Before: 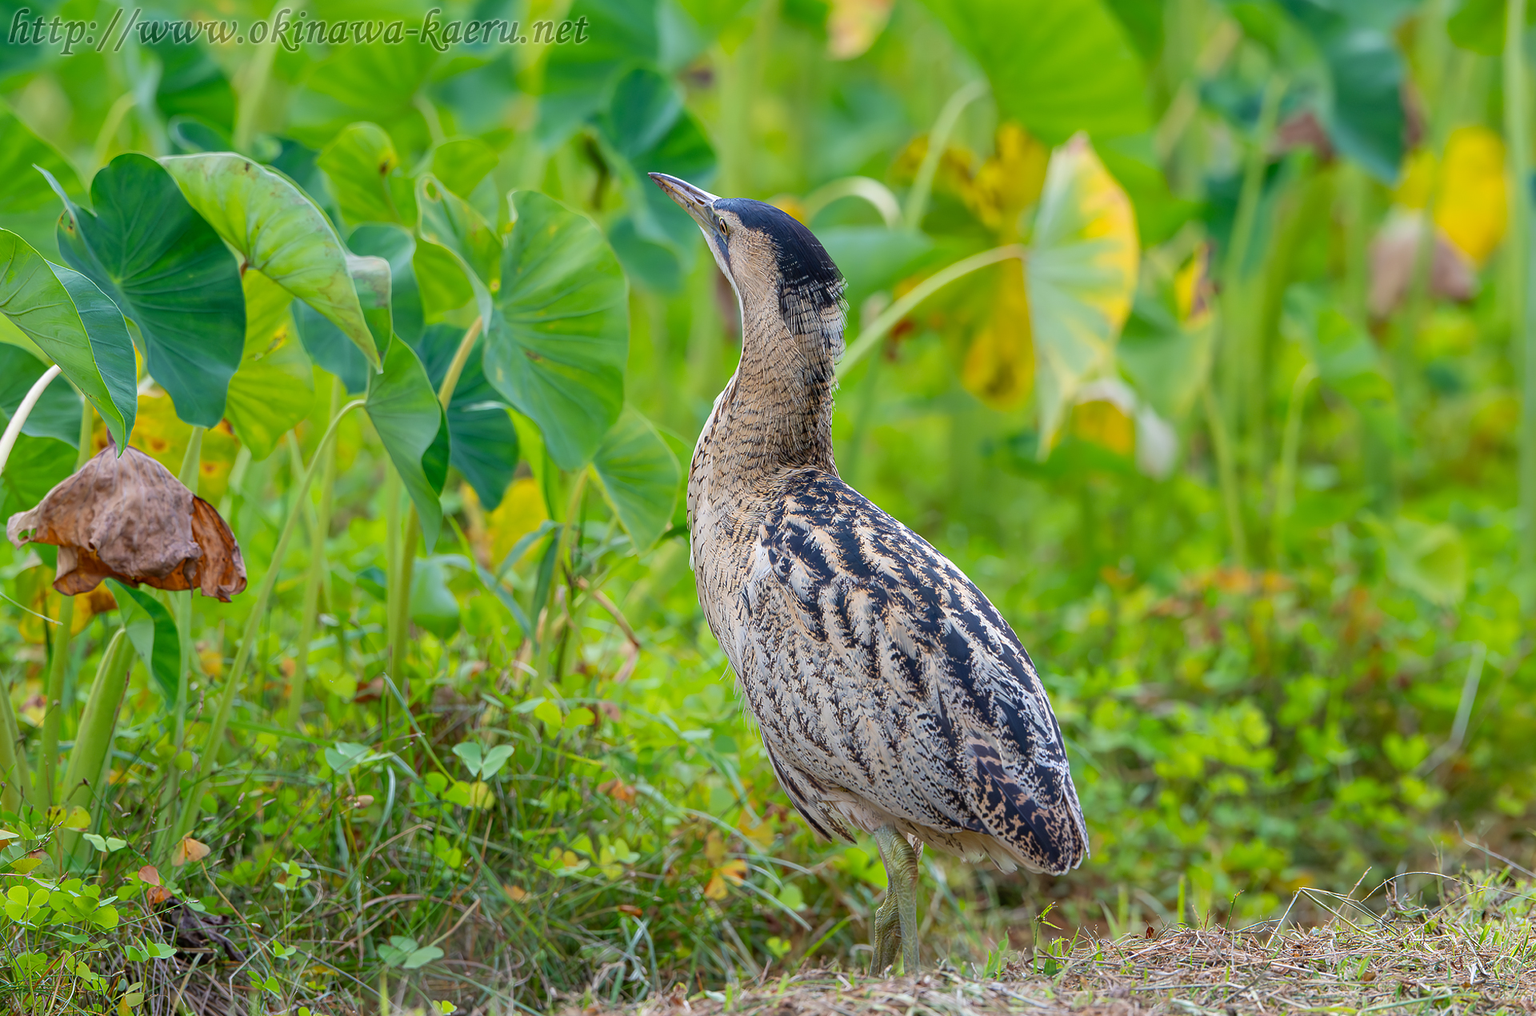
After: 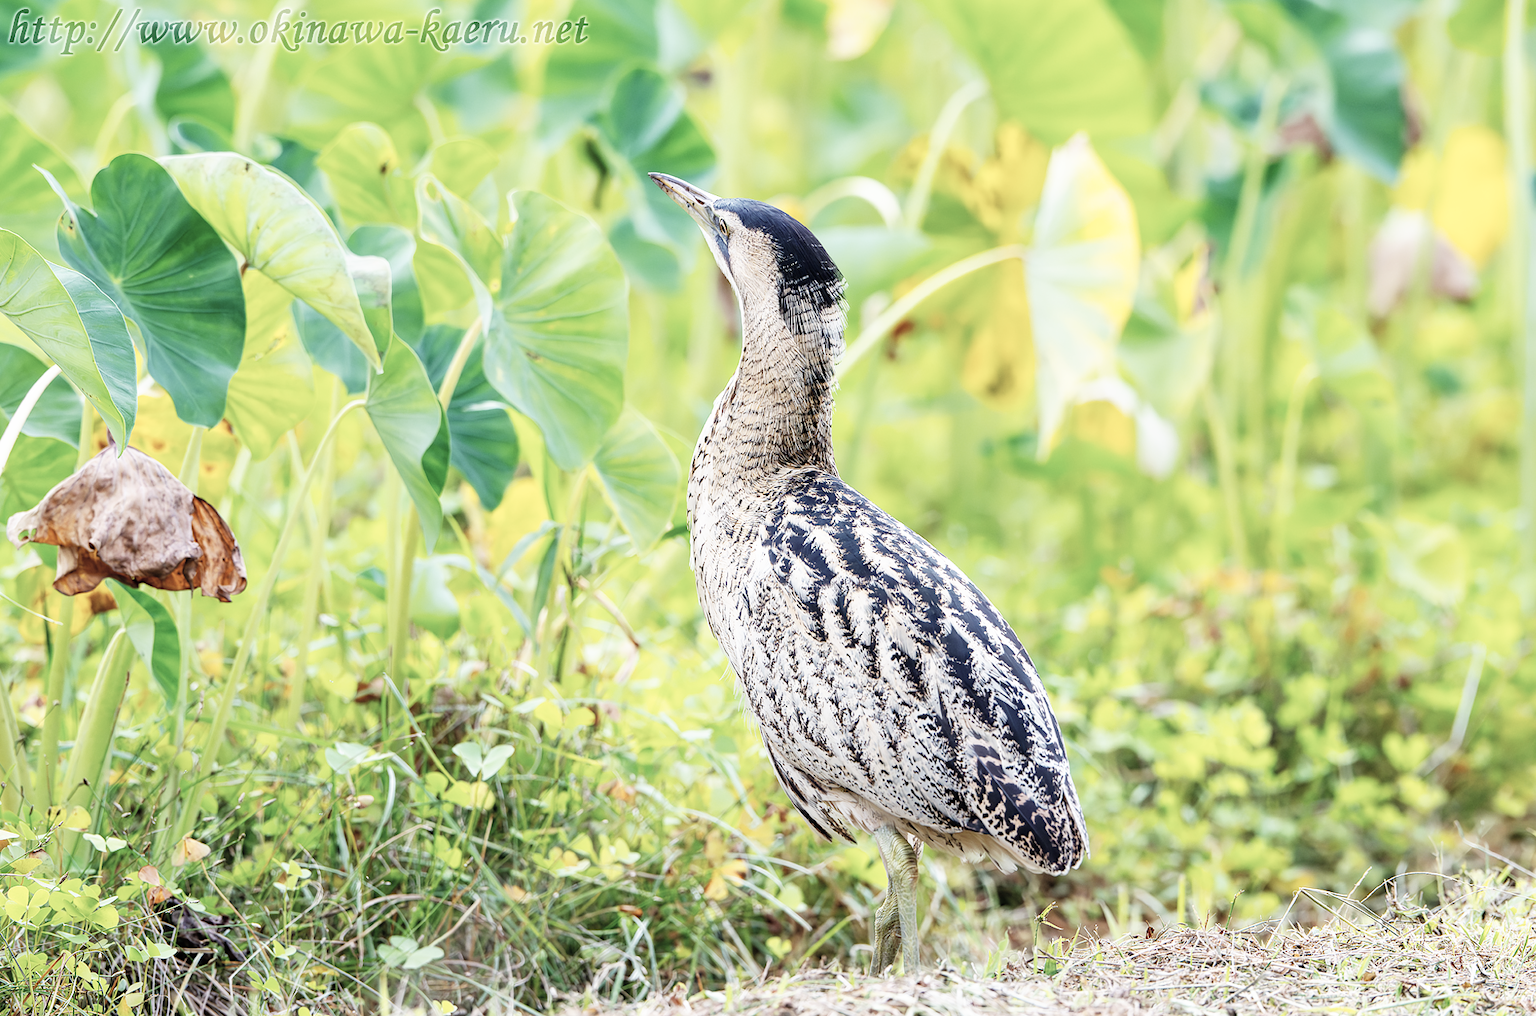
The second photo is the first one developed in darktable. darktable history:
color zones: curves: ch1 [(0, 0.292) (0.001, 0.292) (0.2, 0.264) (0.4, 0.248) (0.6, 0.248) (0.8, 0.264) (0.999, 0.292) (1, 0.292)]
base curve: curves: ch0 [(0, 0) (0.007, 0.004) (0.027, 0.03) (0.046, 0.07) (0.207, 0.54) (0.442, 0.872) (0.673, 0.972) (1, 1)], preserve colors none
